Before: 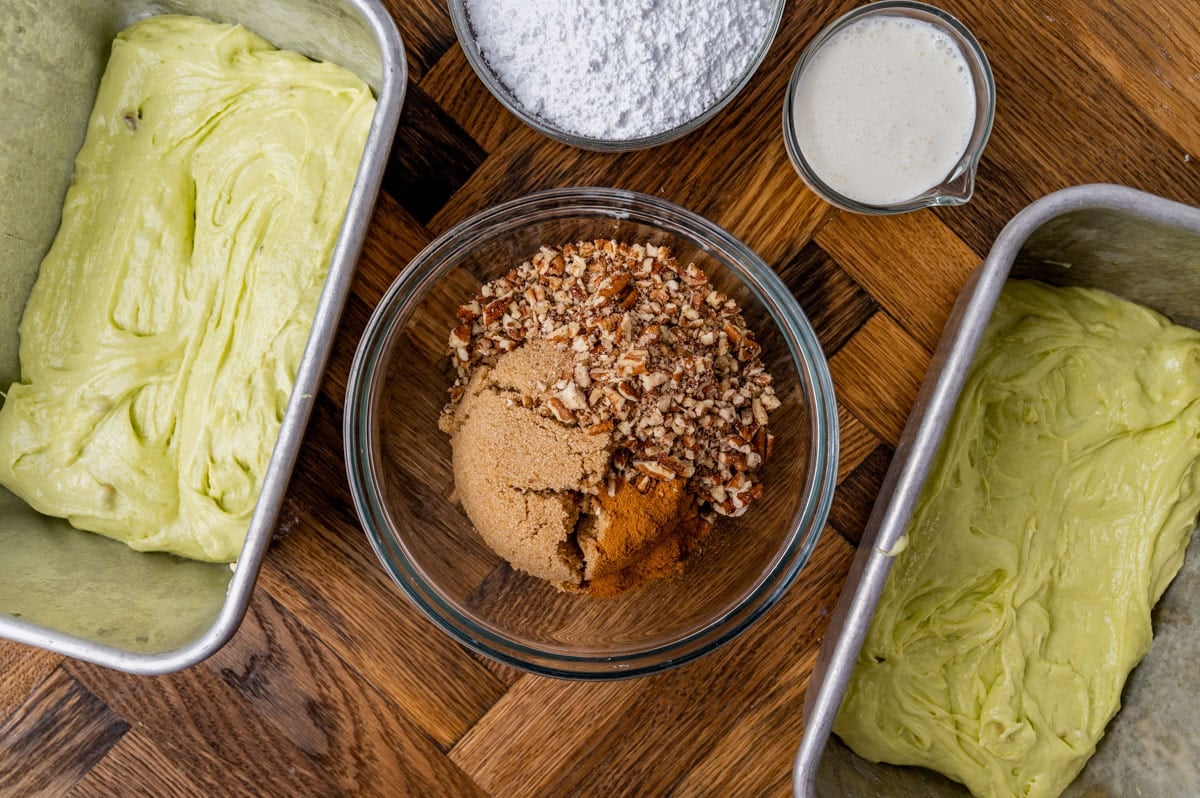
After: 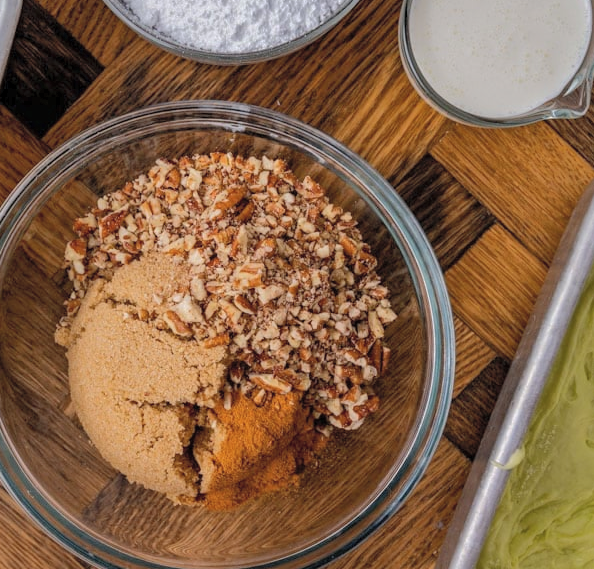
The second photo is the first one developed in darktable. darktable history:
shadows and highlights: shadows 40, highlights -60
crop: left 32.075%, top 10.976%, right 18.355%, bottom 17.596%
contrast brightness saturation: brightness 0.13
